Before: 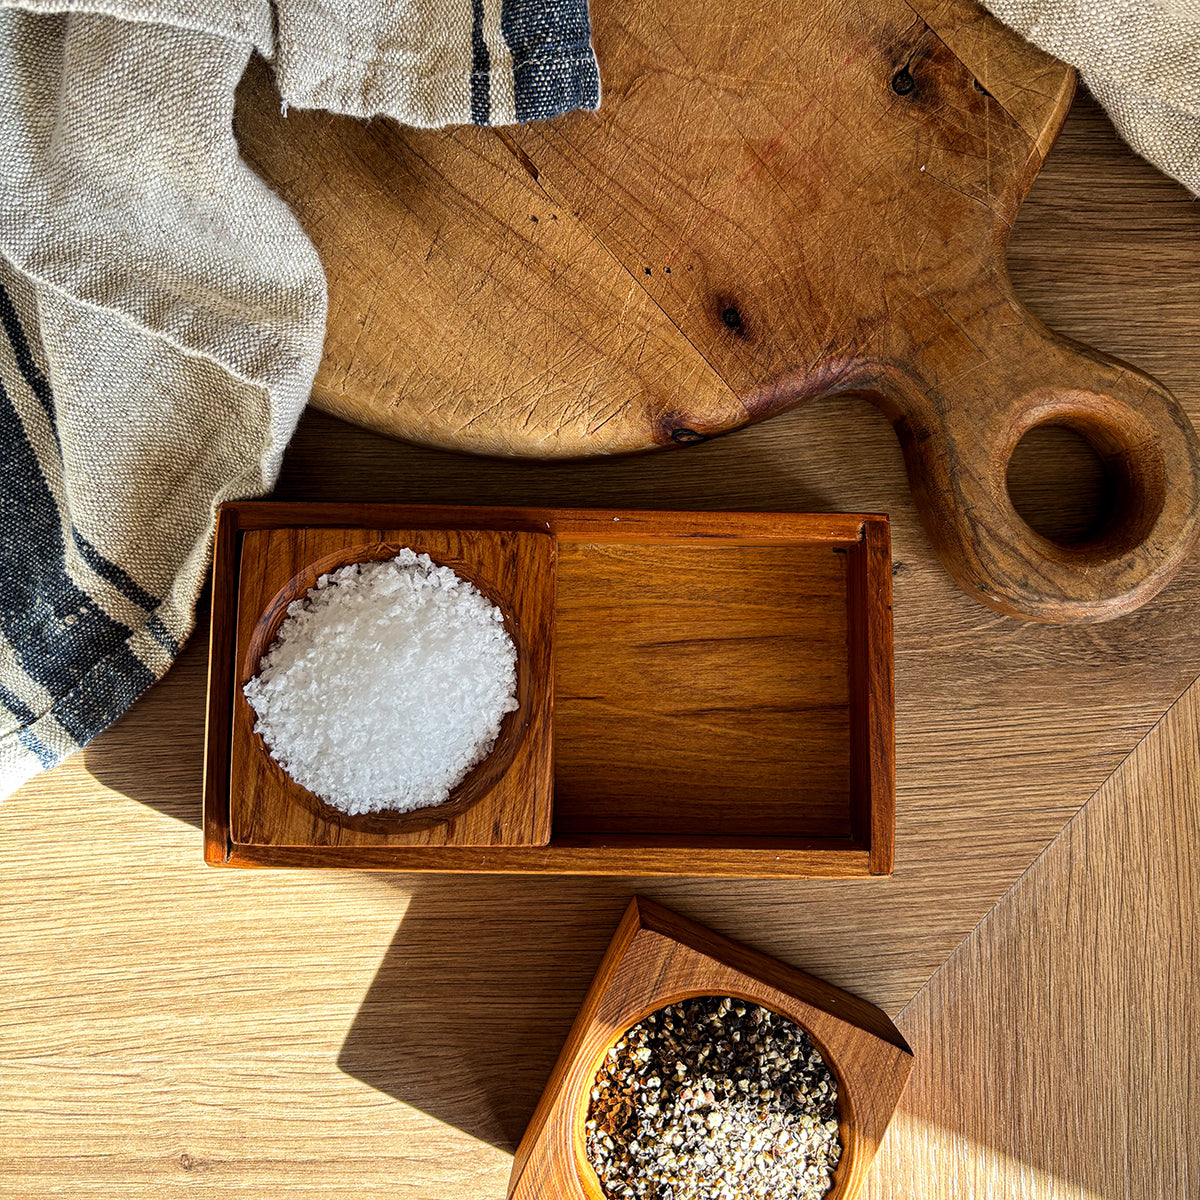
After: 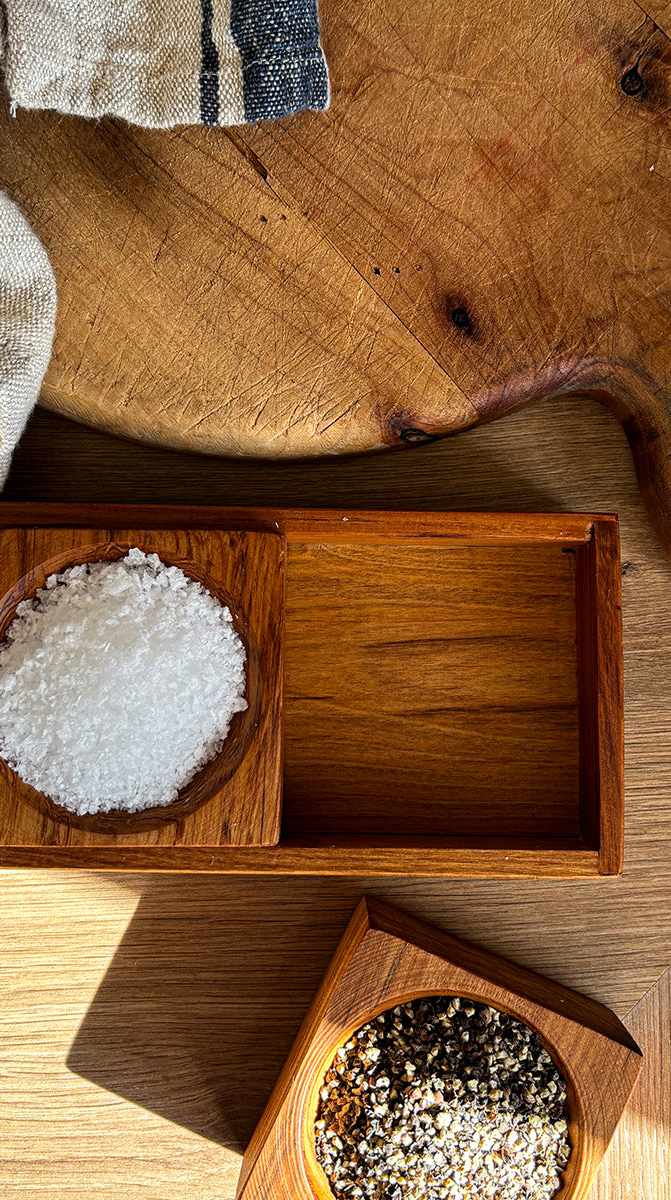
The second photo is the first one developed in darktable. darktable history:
crop and rotate: left 22.595%, right 21.416%
